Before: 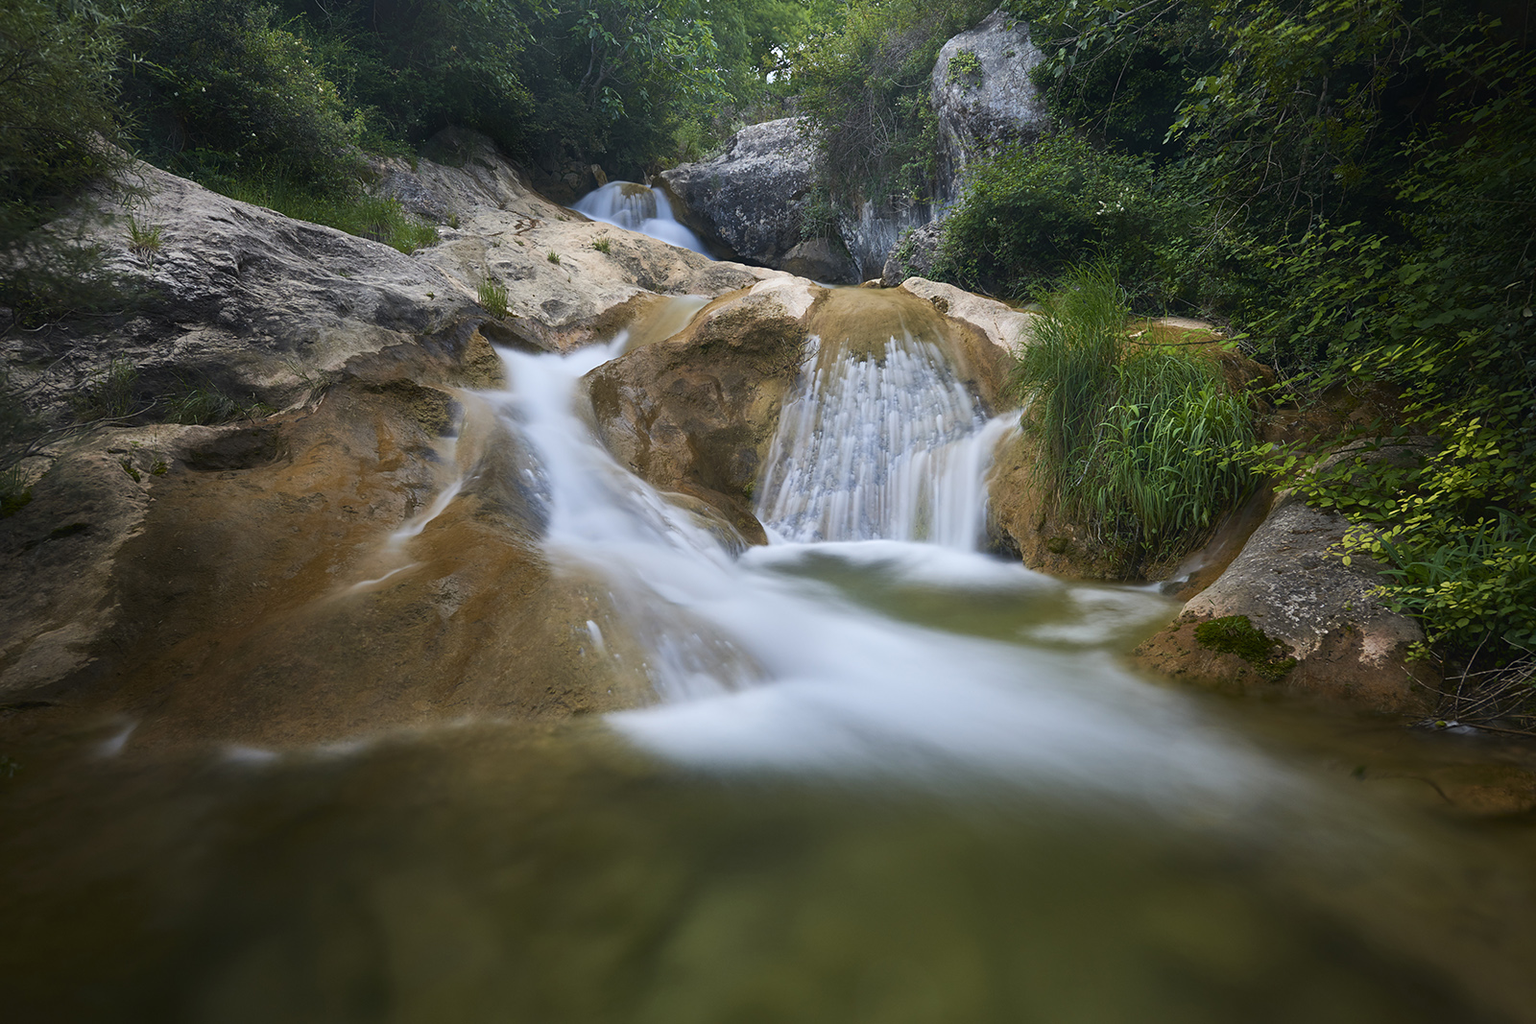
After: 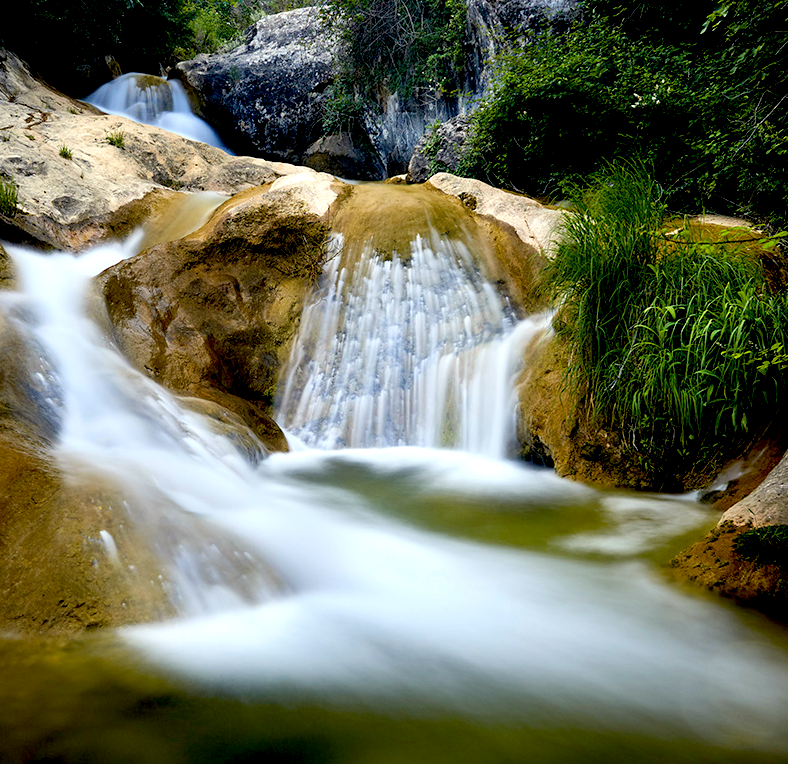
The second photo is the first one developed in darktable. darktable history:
color balance rgb: highlights gain › luminance 5.667%, highlights gain › chroma 2.547%, highlights gain › hue 89.74°, linear chroma grading › global chroma 15.257%, perceptual saturation grading › global saturation 0.515%, global vibrance 14.342%
exposure: black level correction 0.04, exposure 0.5 EV, compensate exposure bias true, compensate highlight preservation false
crop: left 31.975%, top 10.927%, right 18.758%, bottom 17.422%
